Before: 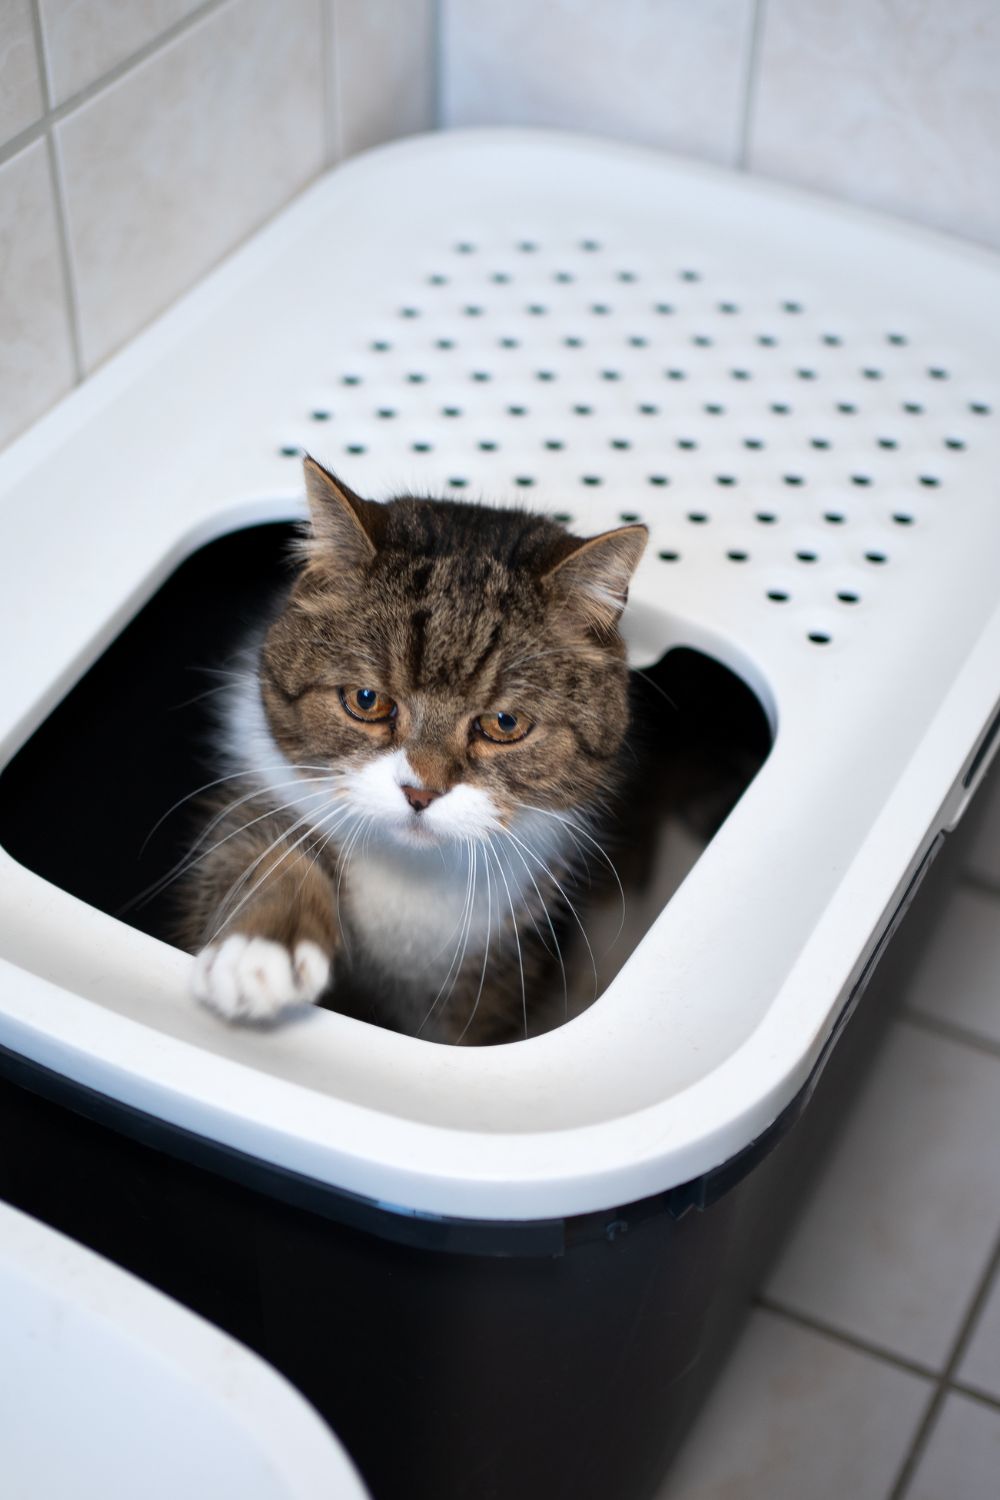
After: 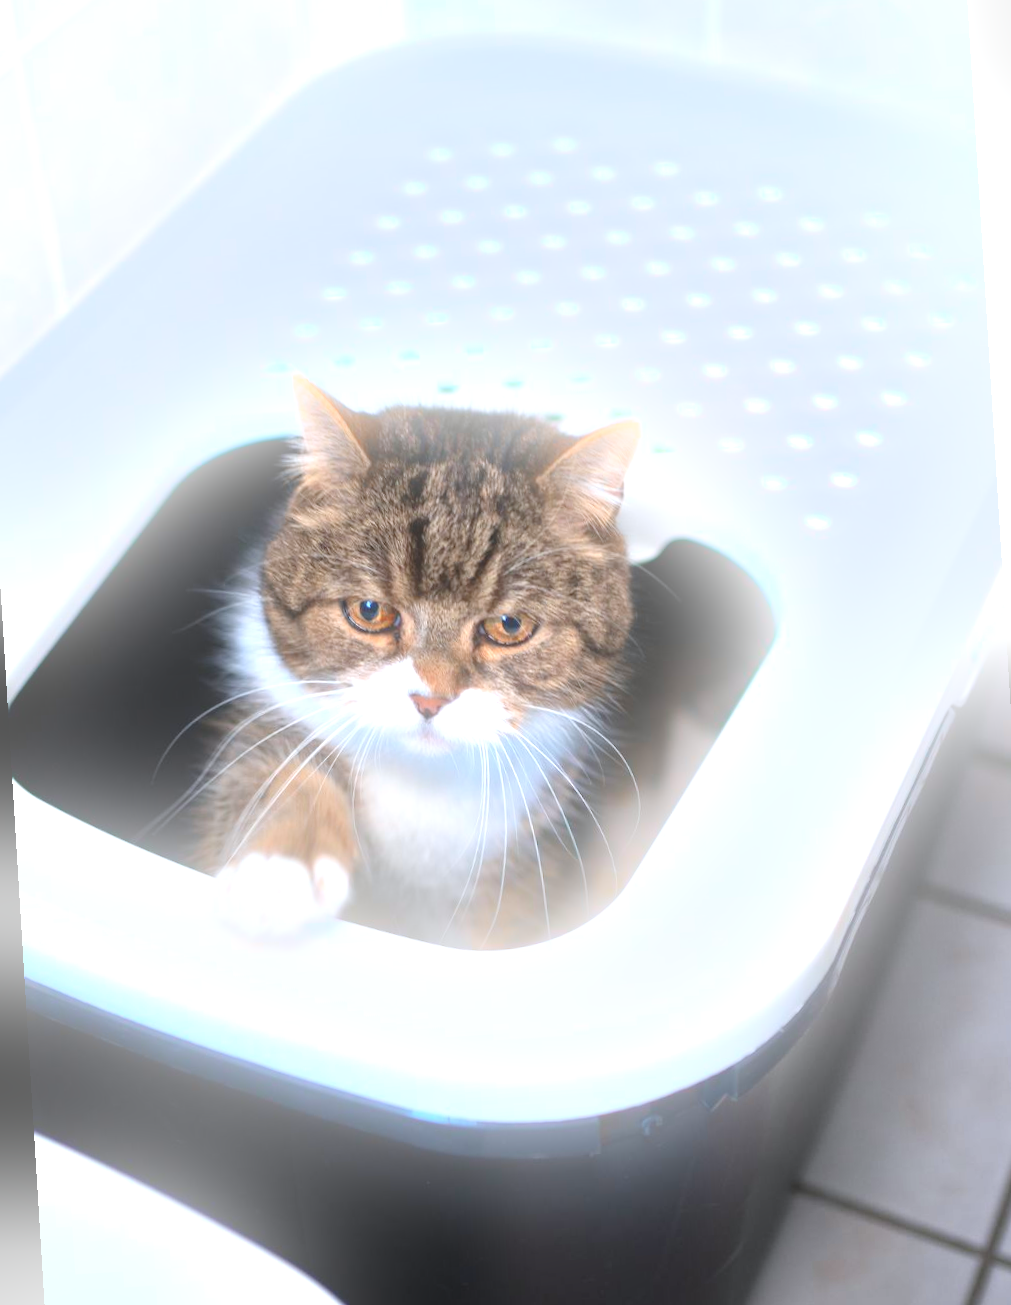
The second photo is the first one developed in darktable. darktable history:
rotate and perspective: rotation -3.52°, crop left 0.036, crop right 0.964, crop top 0.081, crop bottom 0.919
color correction: highlights a* -0.137, highlights b* -5.91, shadows a* -0.137, shadows b* -0.137
exposure: black level correction 0, exposure 1 EV, compensate exposure bias true, compensate highlight preservation false
bloom: on, module defaults
